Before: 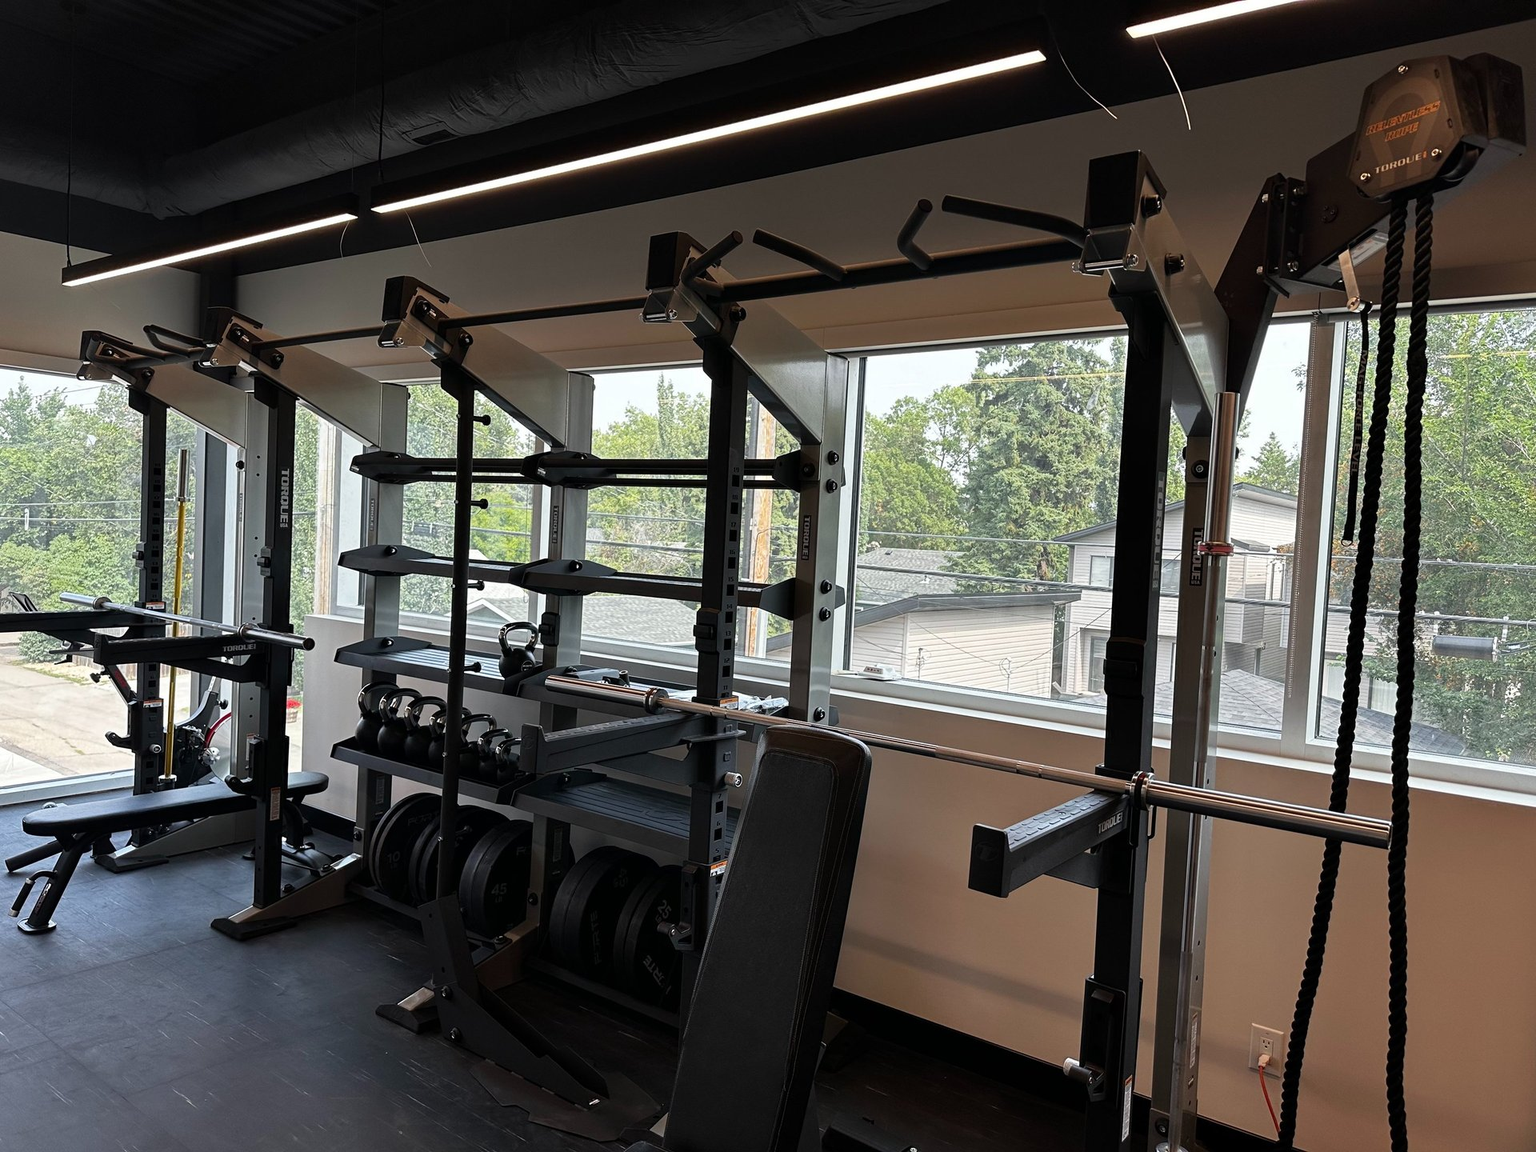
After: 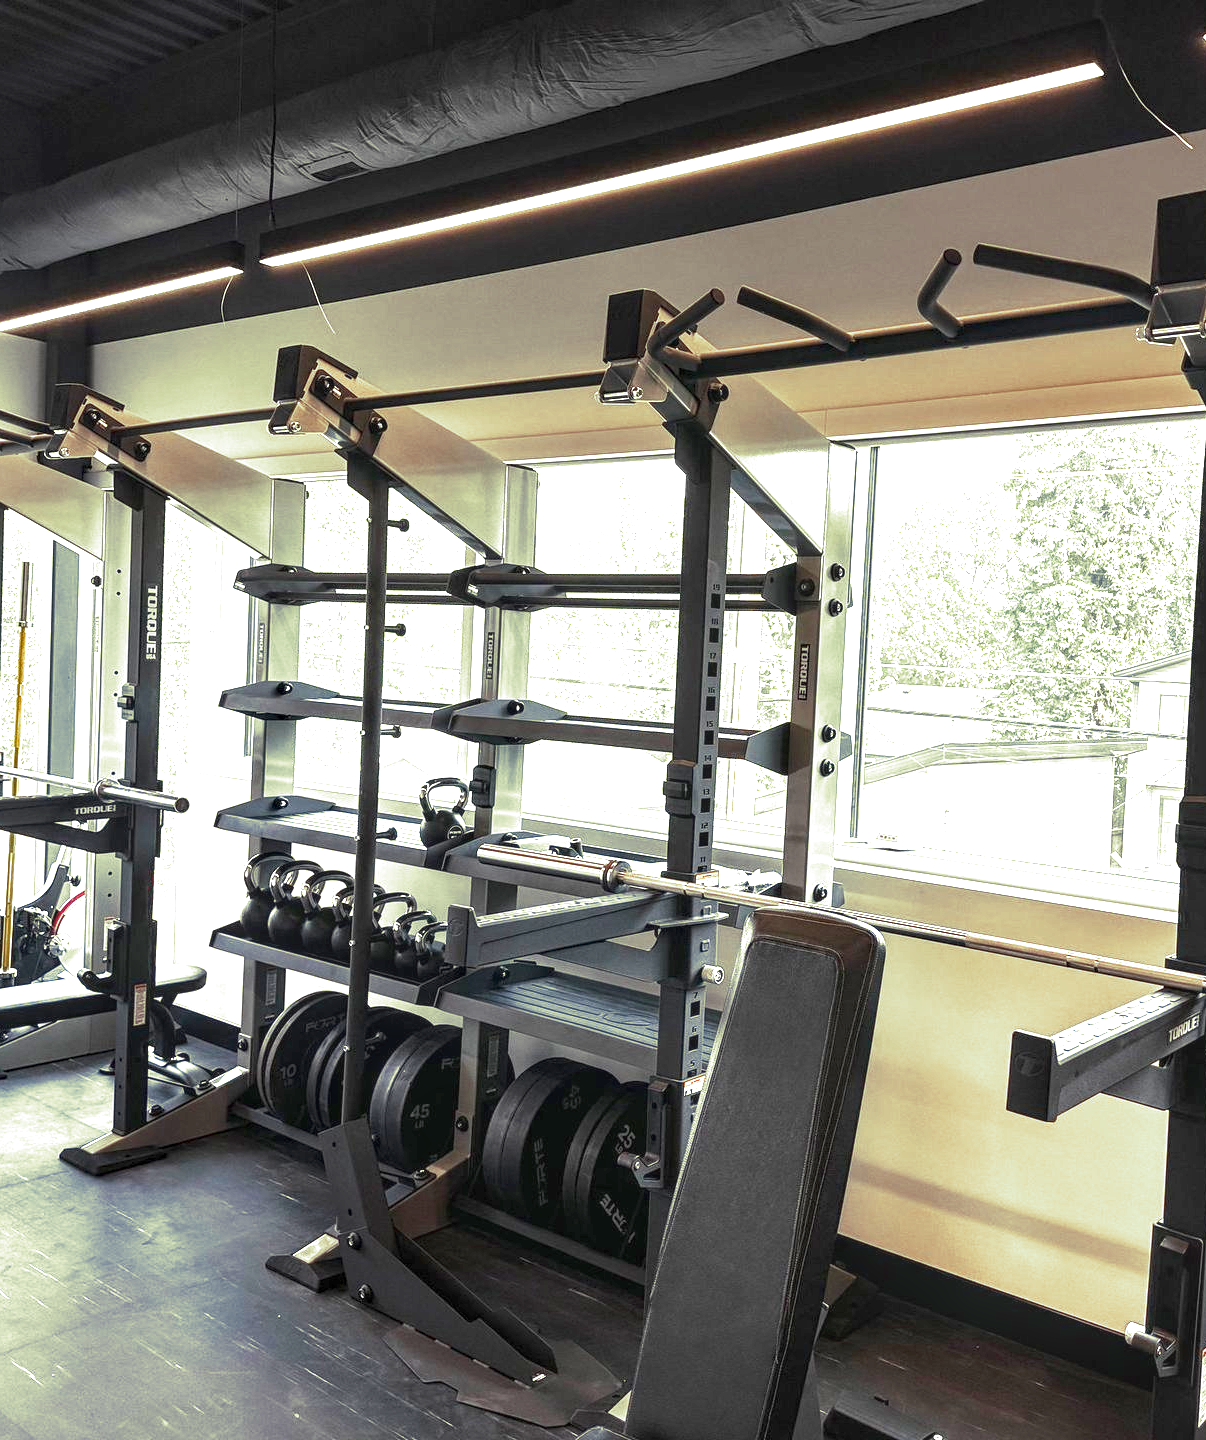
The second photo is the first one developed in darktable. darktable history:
crop: left 10.644%, right 26.528%
local contrast: highlights 61%, detail 143%, midtone range 0.428
exposure: black level correction 0, exposure 2.088 EV, compensate exposure bias true, compensate highlight preservation false
split-toning: shadows › hue 290.82°, shadows › saturation 0.34, highlights › saturation 0.38, balance 0, compress 50%
